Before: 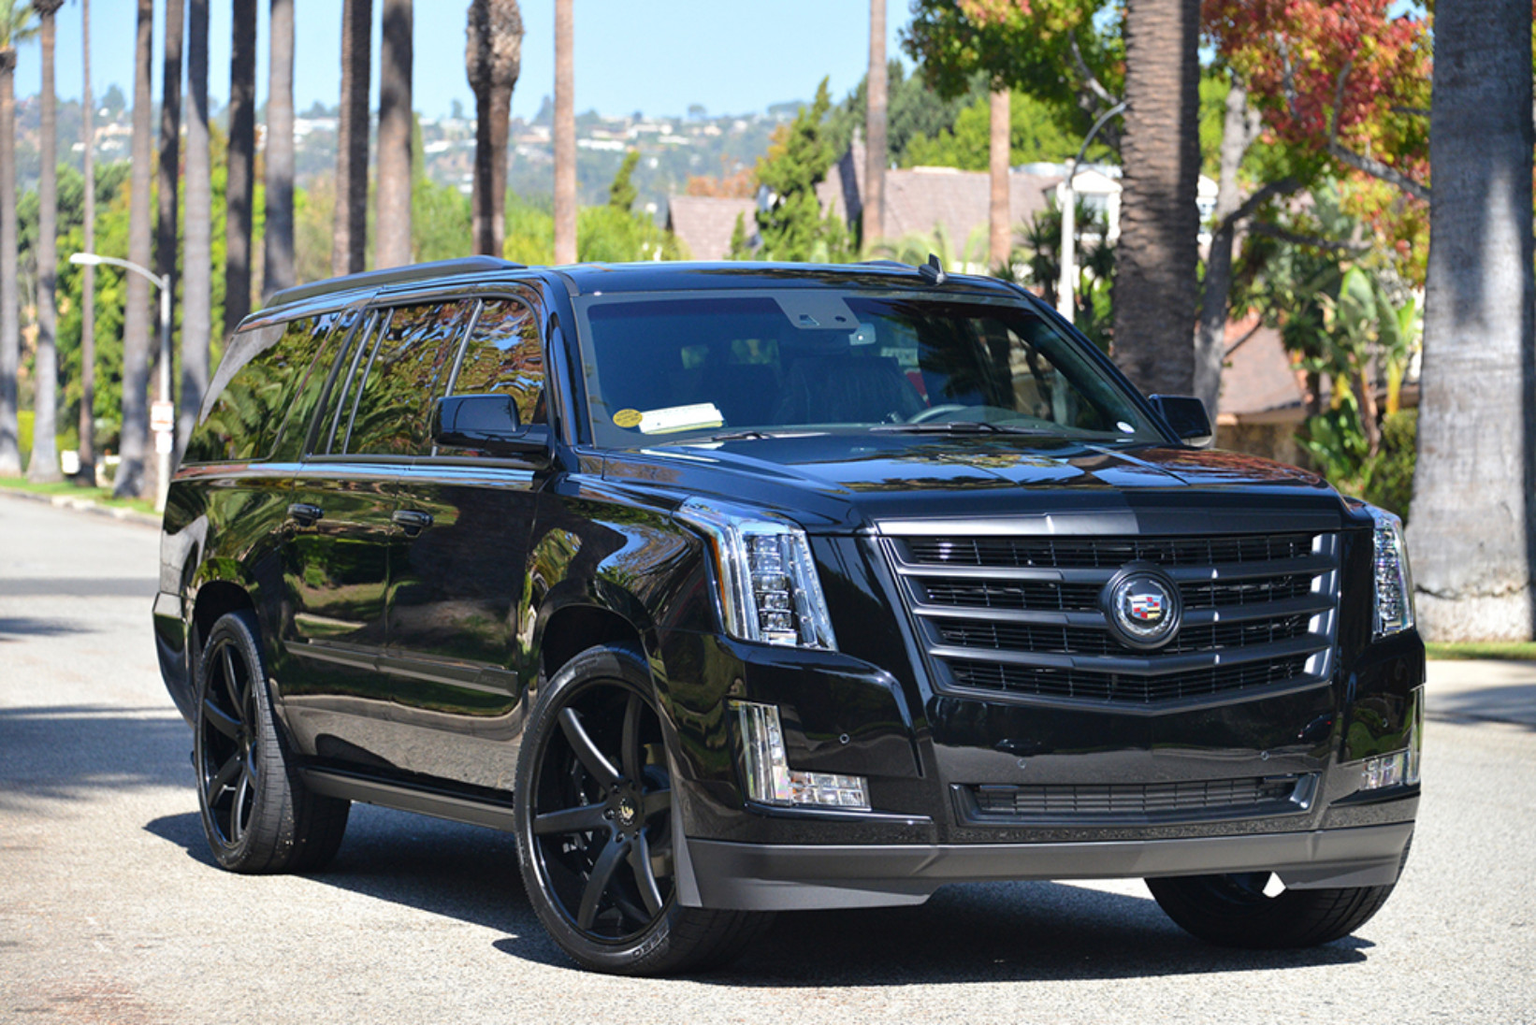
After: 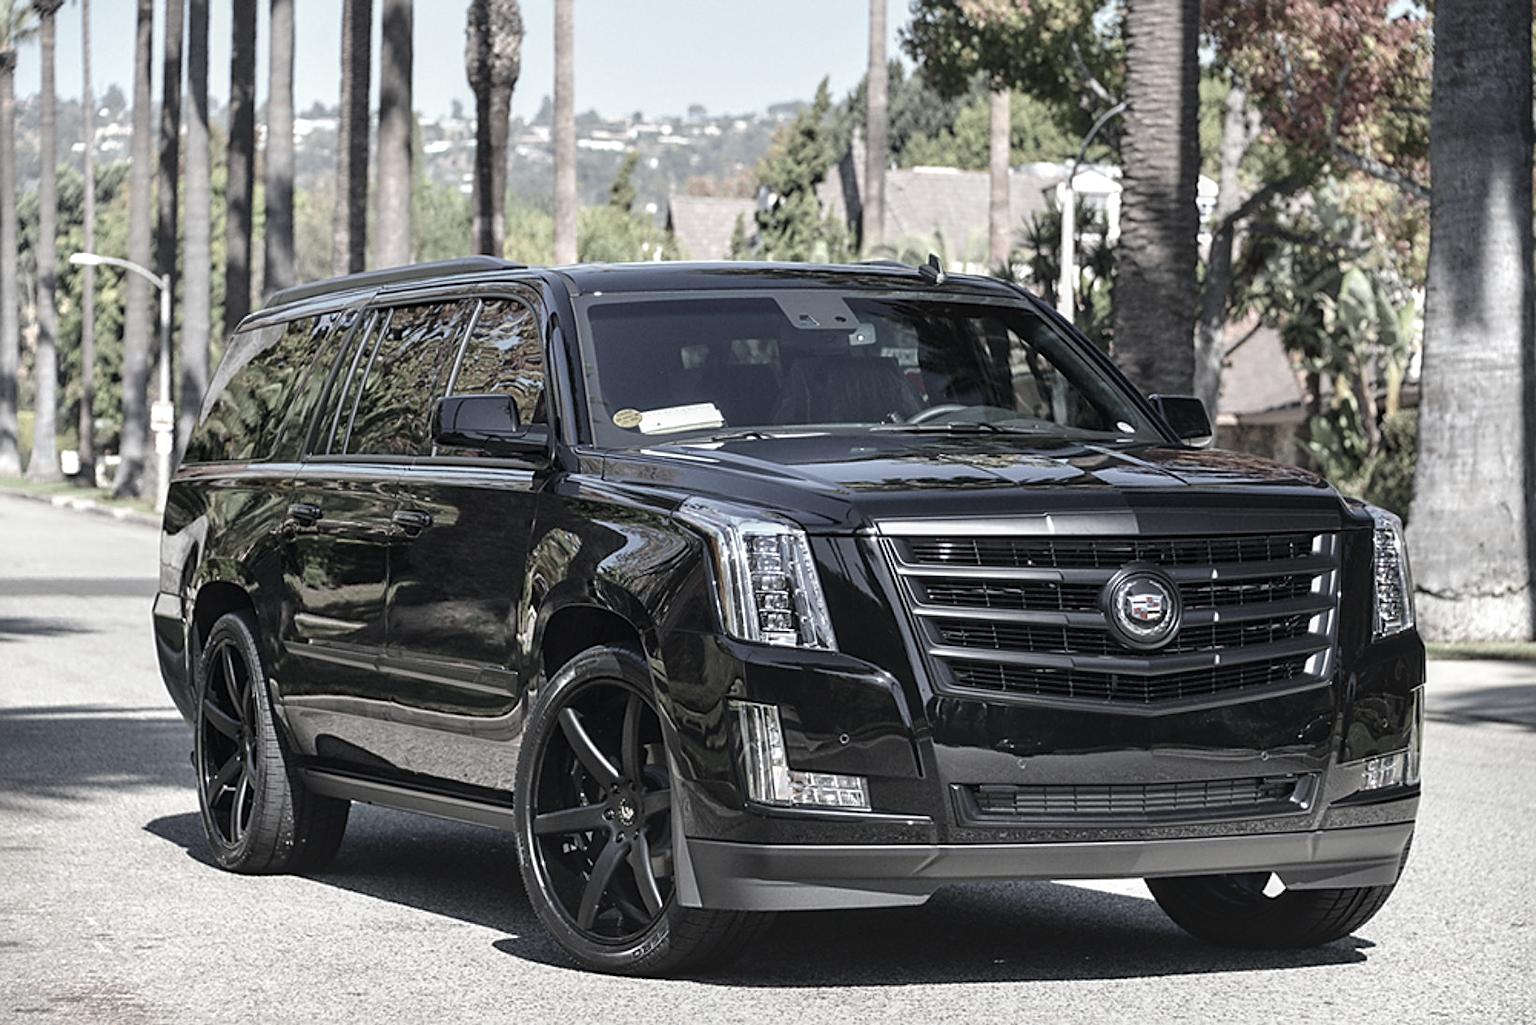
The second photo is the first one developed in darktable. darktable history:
color correction: saturation 0.3
white balance: emerald 1
local contrast: on, module defaults
sharpen: on, module defaults
